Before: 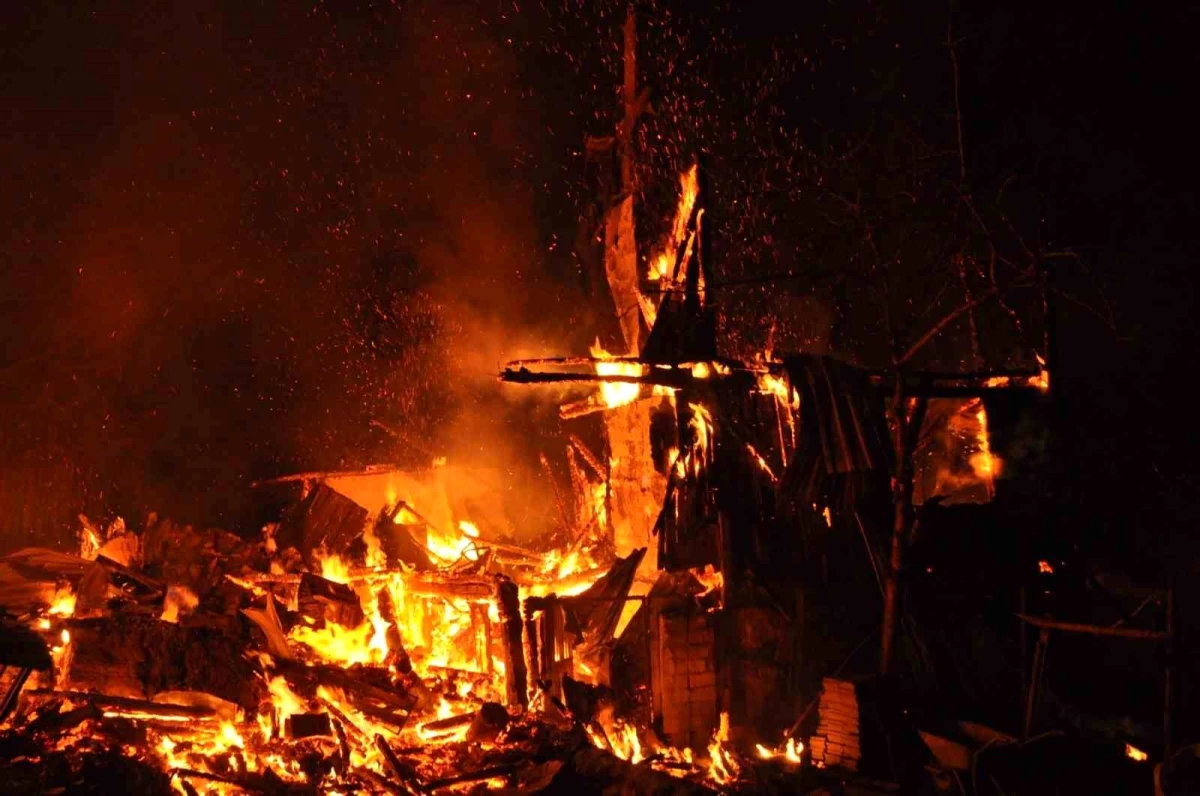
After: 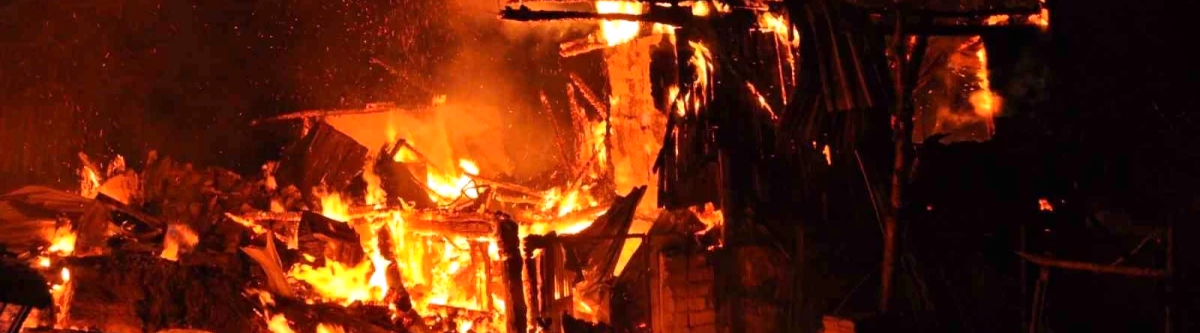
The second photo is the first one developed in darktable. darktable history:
vignetting: fall-off start 100%, brightness -0.282, width/height ratio 1.31
crop: top 45.551%, bottom 12.262%
white balance: red 1.066, blue 1.119
